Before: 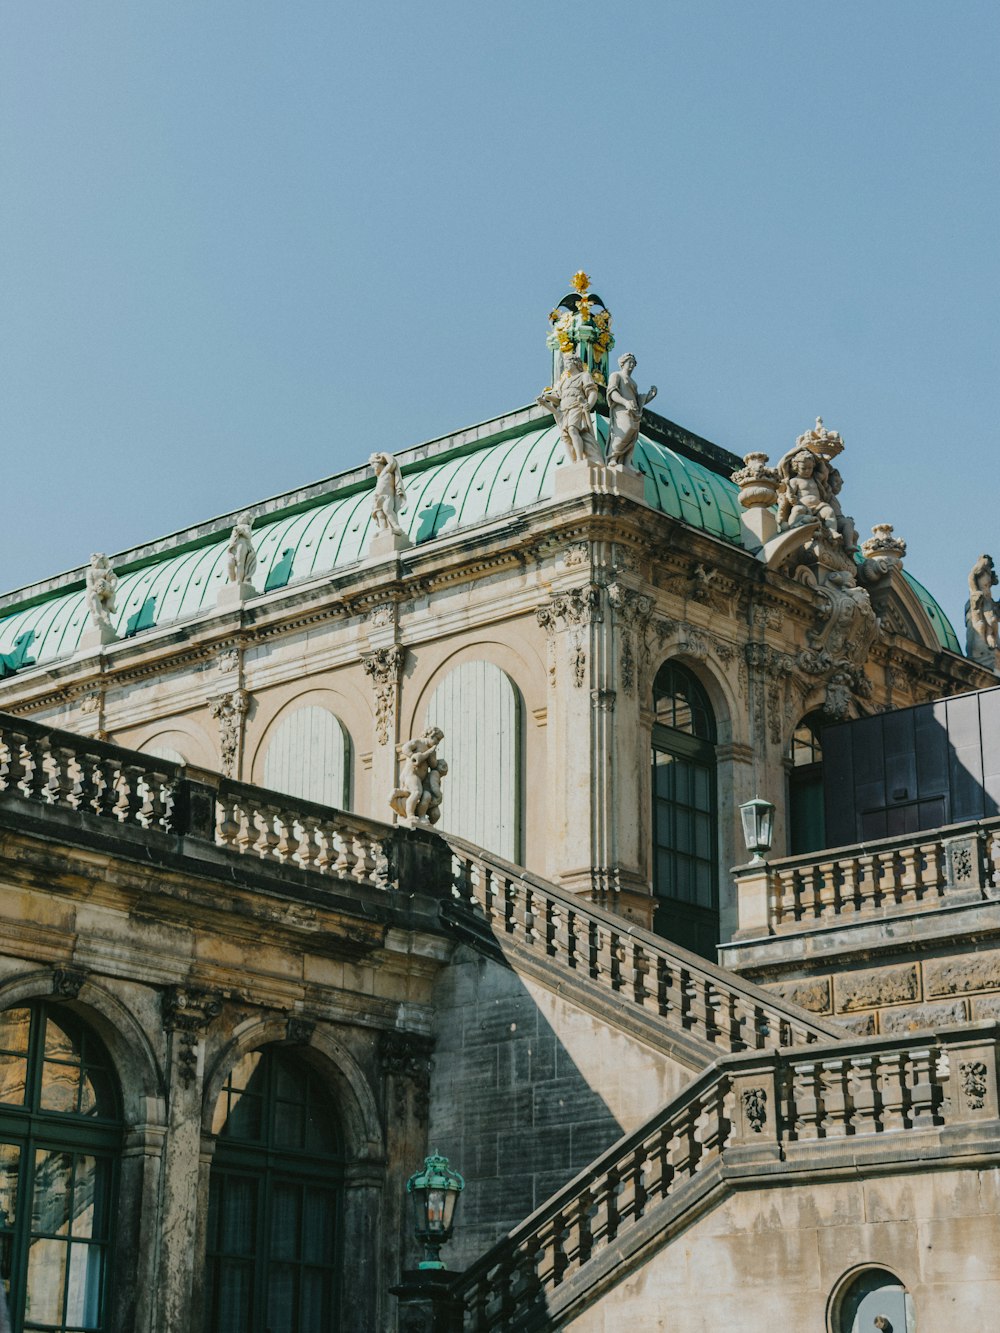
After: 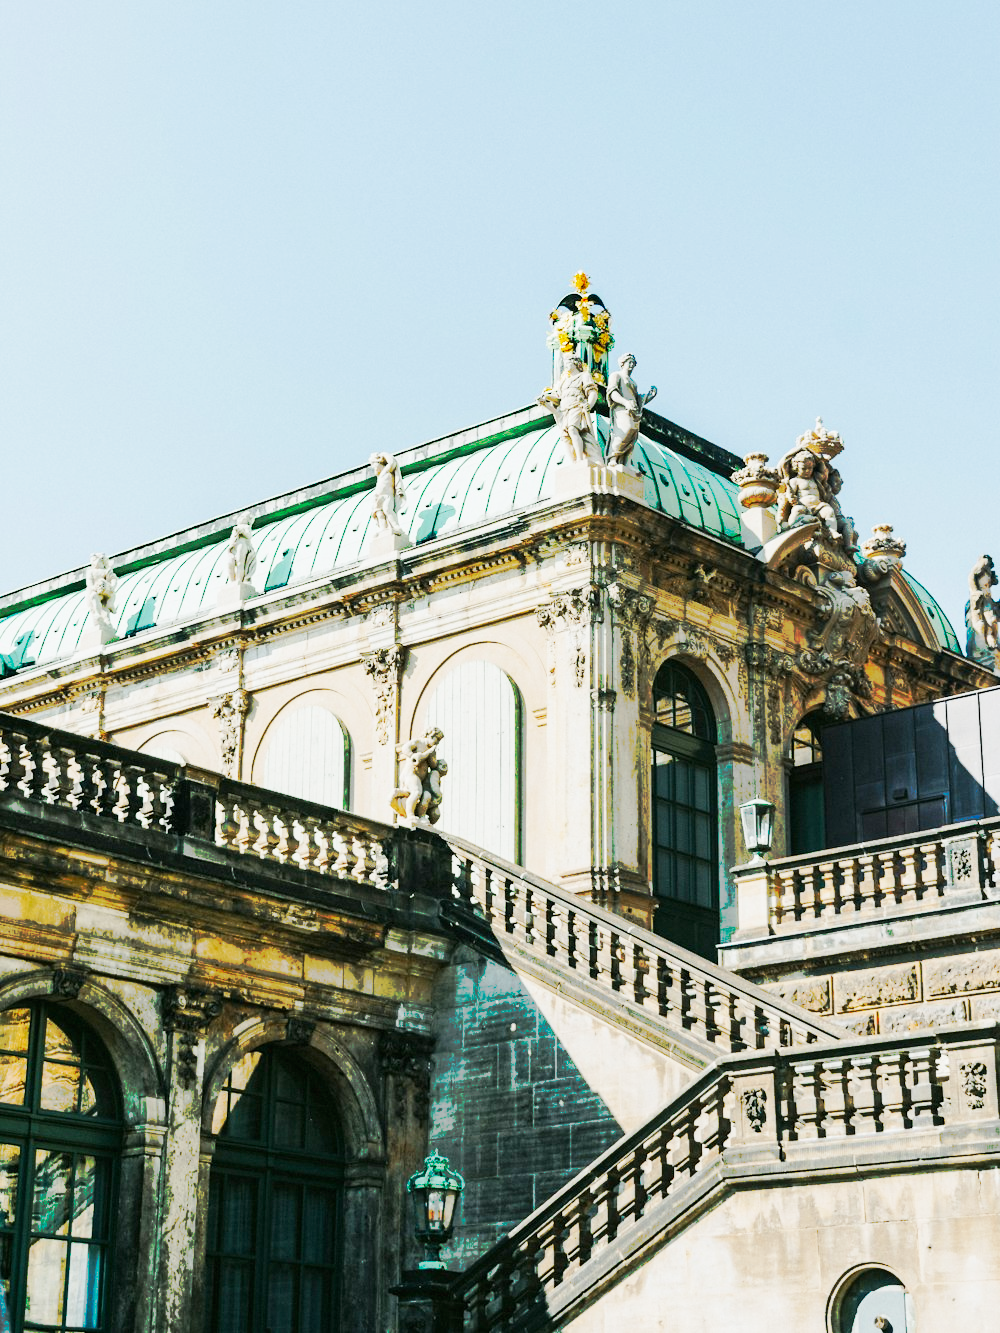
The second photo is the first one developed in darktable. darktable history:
base curve: curves: ch0 [(0, 0) (0.005, 0.002) (0.15, 0.3) (0.4, 0.7) (0.75, 0.95) (1, 1)], preserve colors none
tone curve: curves: ch0 [(0, 0) (0.003, 0.003) (0.011, 0.011) (0.025, 0.024) (0.044, 0.043) (0.069, 0.067) (0.1, 0.096) (0.136, 0.131) (0.177, 0.171) (0.224, 0.216) (0.277, 0.267) (0.335, 0.323) (0.399, 0.384) (0.468, 0.451) (0.543, 0.678) (0.623, 0.734) (0.709, 0.795) (0.801, 0.859) (0.898, 0.928) (1, 1)], preserve colors none
